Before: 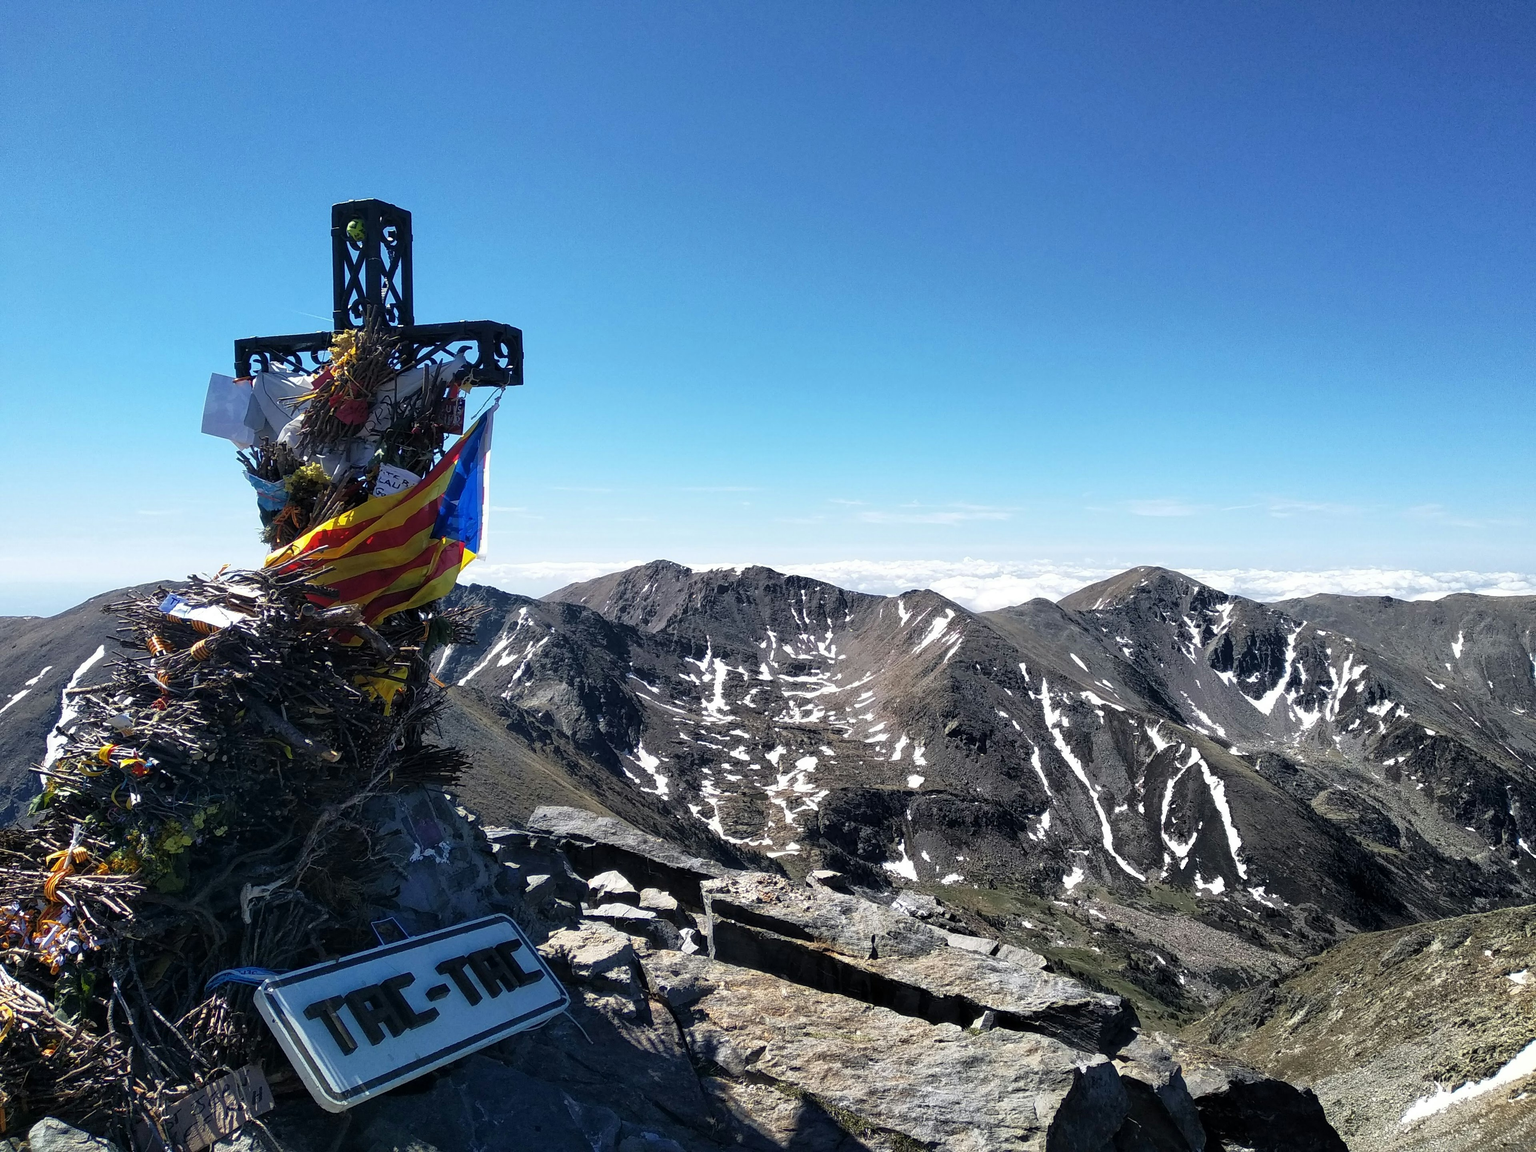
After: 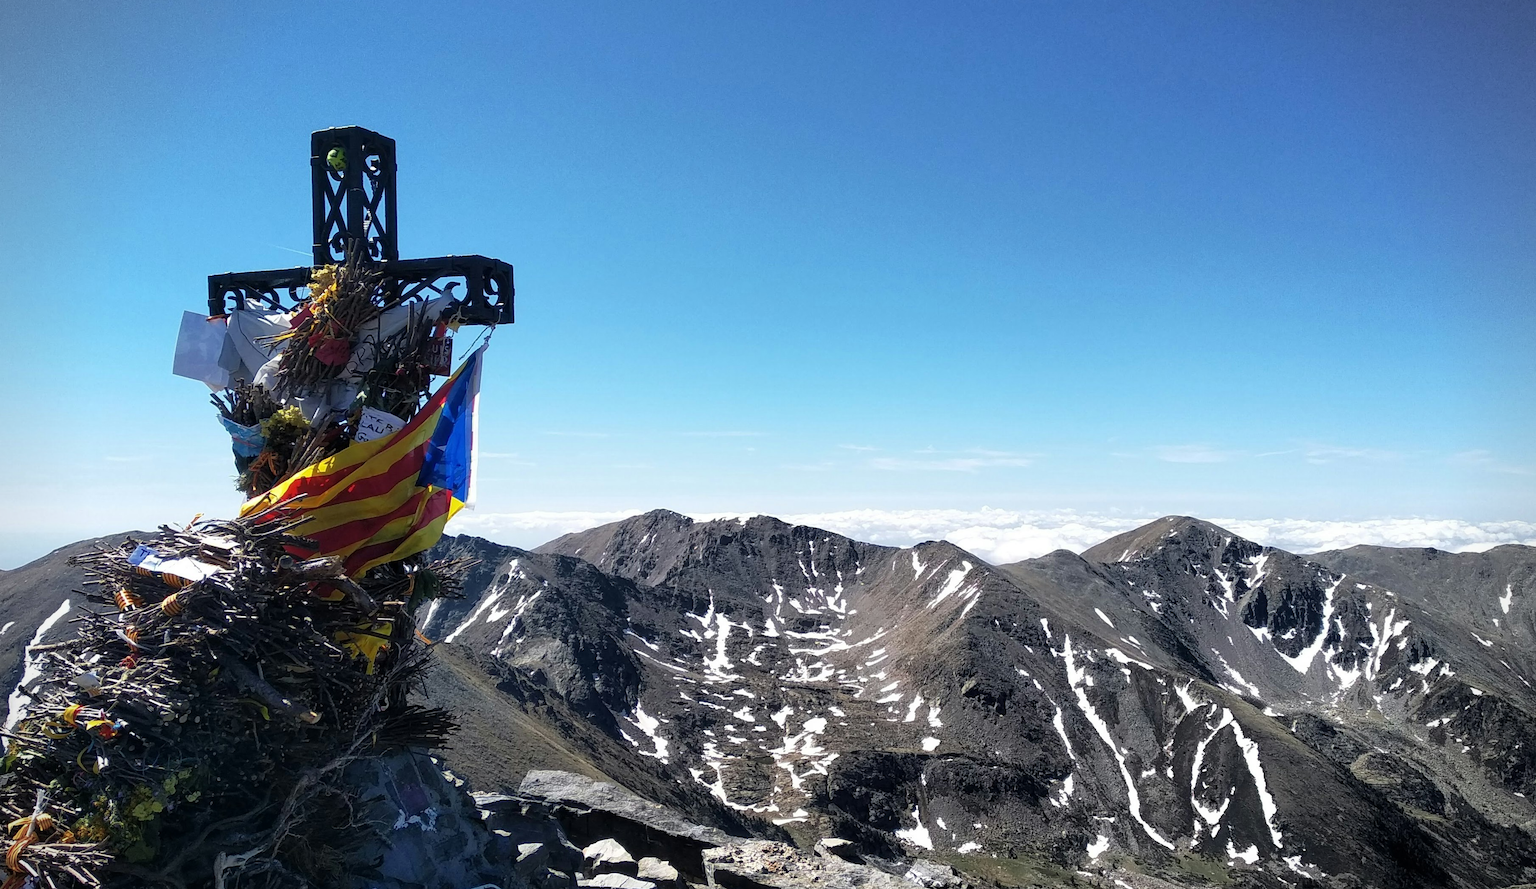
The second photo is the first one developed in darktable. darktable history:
crop: left 2.538%, top 7.005%, right 3.209%, bottom 20.187%
vignetting: fall-off start 88.39%, fall-off radius 43.35%, brightness -0.457, saturation -0.306, width/height ratio 1.159
